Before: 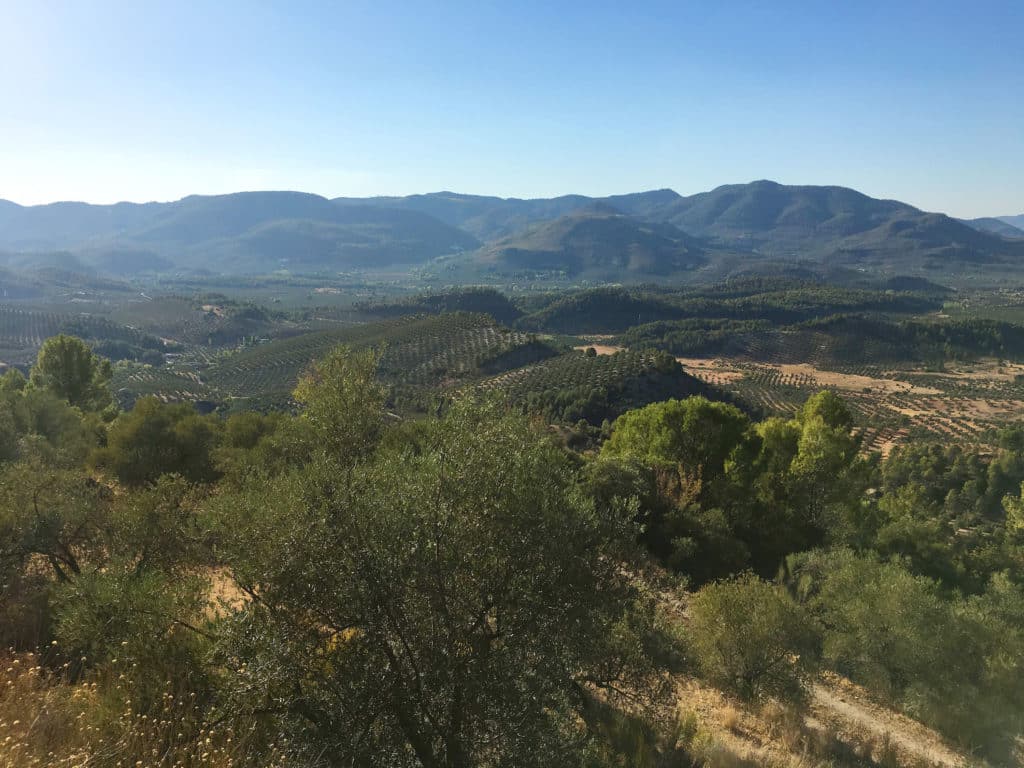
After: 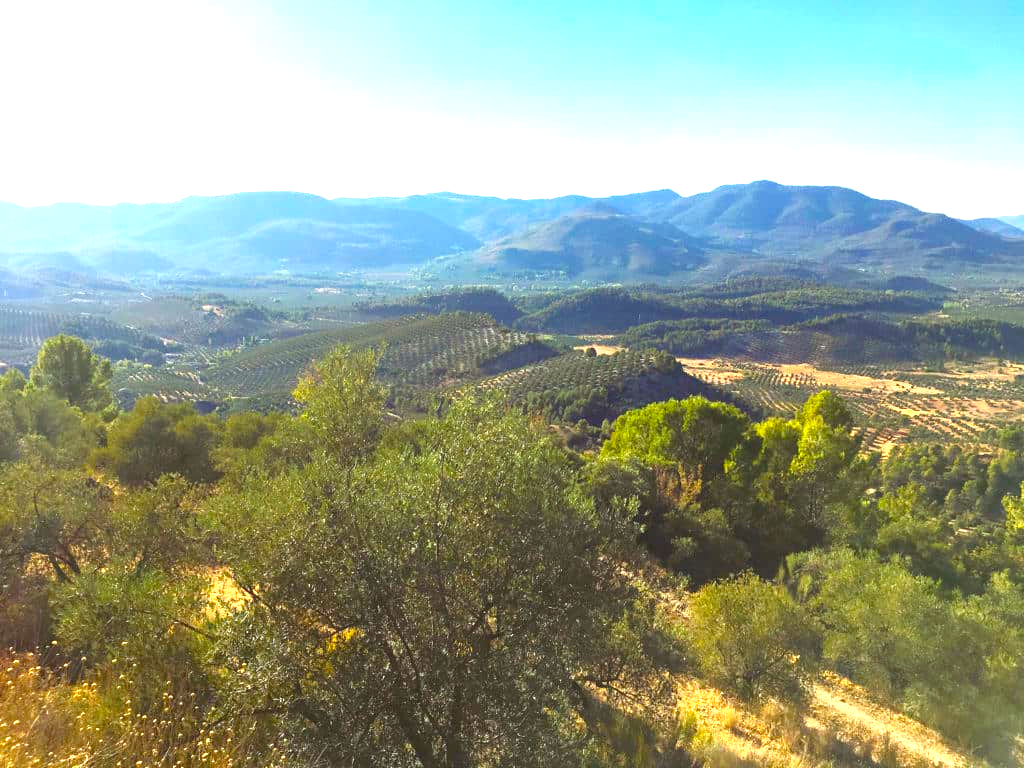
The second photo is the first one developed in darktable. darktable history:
exposure: black level correction 0, exposure 1.456 EV, compensate exposure bias true, compensate highlight preservation false
color balance rgb: shadows lift › luminance 0.457%, shadows lift › chroma 6.945%, shadows lift › hue 299.15°, perceptual saturation grading › global saturation 29.709%, global vibrance 20%
